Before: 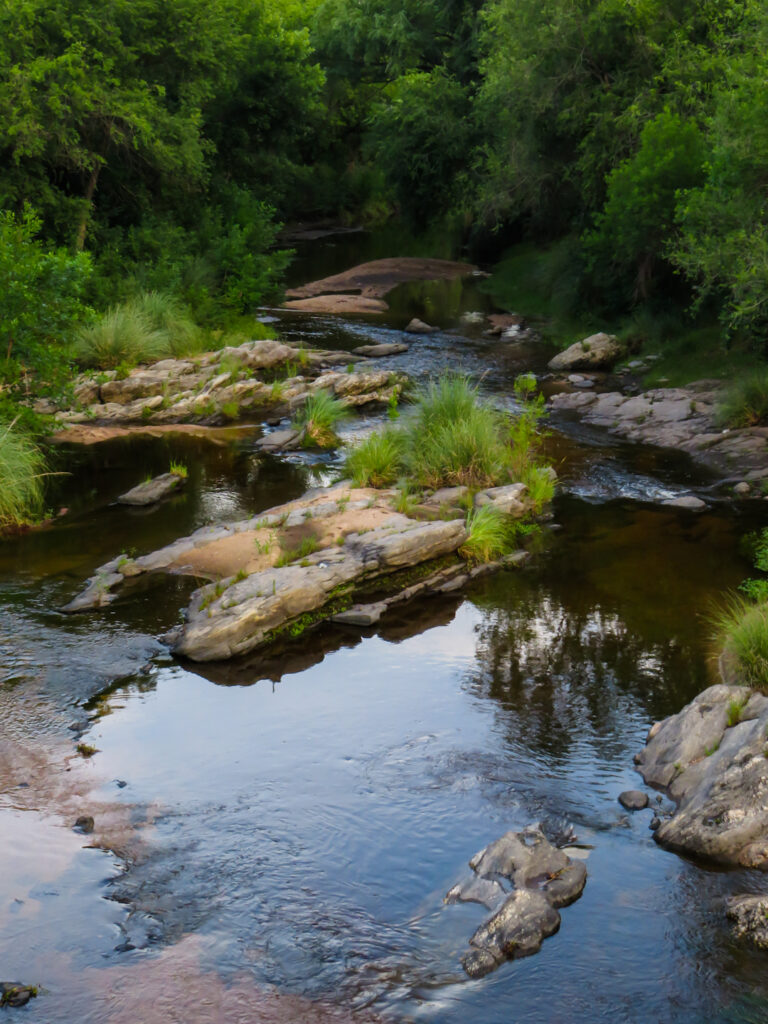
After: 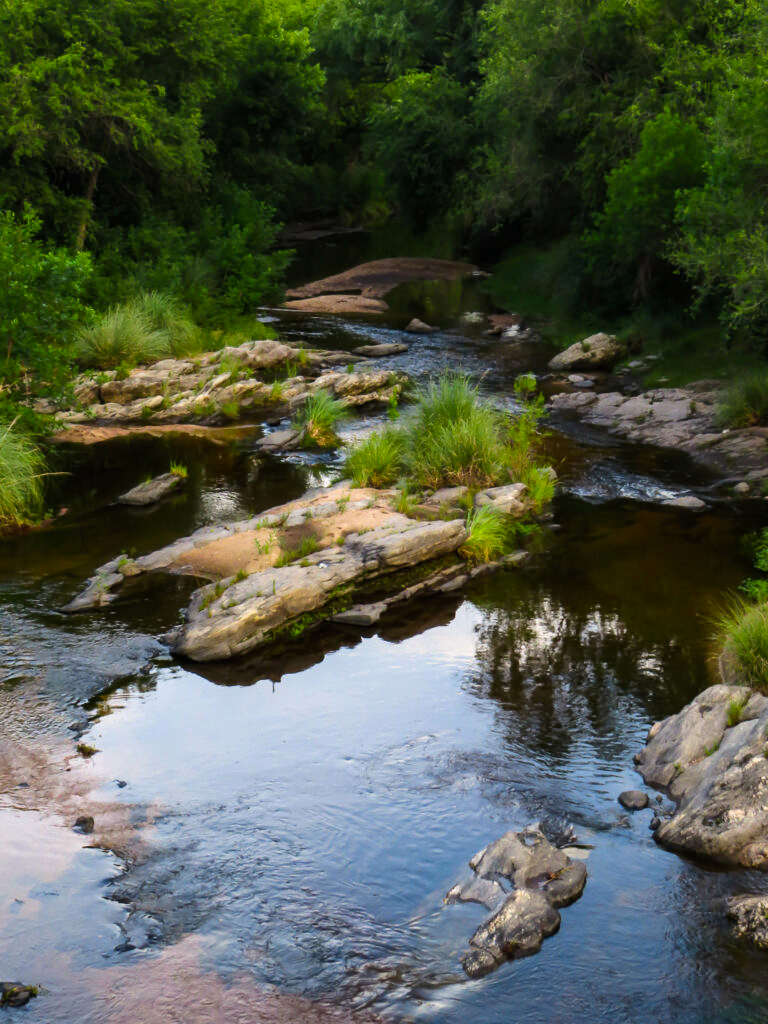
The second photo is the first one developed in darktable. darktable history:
color correction: highlights a* 0.816, highlights b* 2.78, saturation 1.1
tone equalizer: -8 EV -0.417 EV, -7 EV -0.389 EV, -6 EV -0.333 EV, -5 EV -0.222 EV, -3 EV 0.222 EV, -2 EV 0.333 EV, -1 EV 0.389 EV, +0 EV 0.417 EV, edges refinement/feathering 500, mask exposure compensation -1.57 EV, preserve details no
